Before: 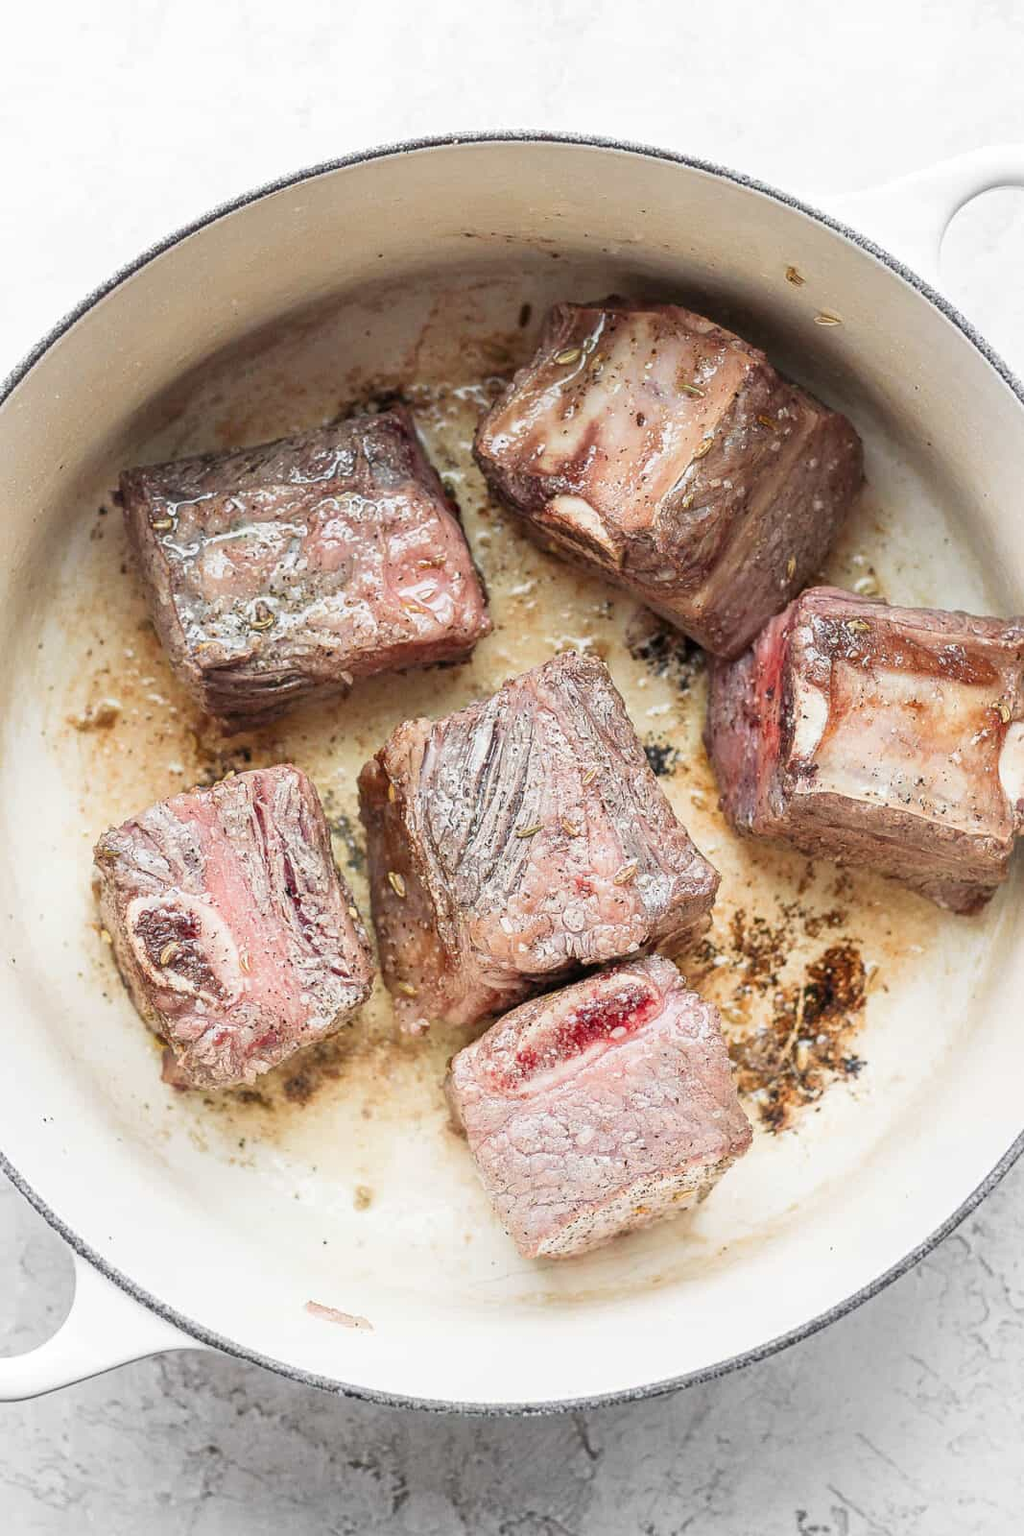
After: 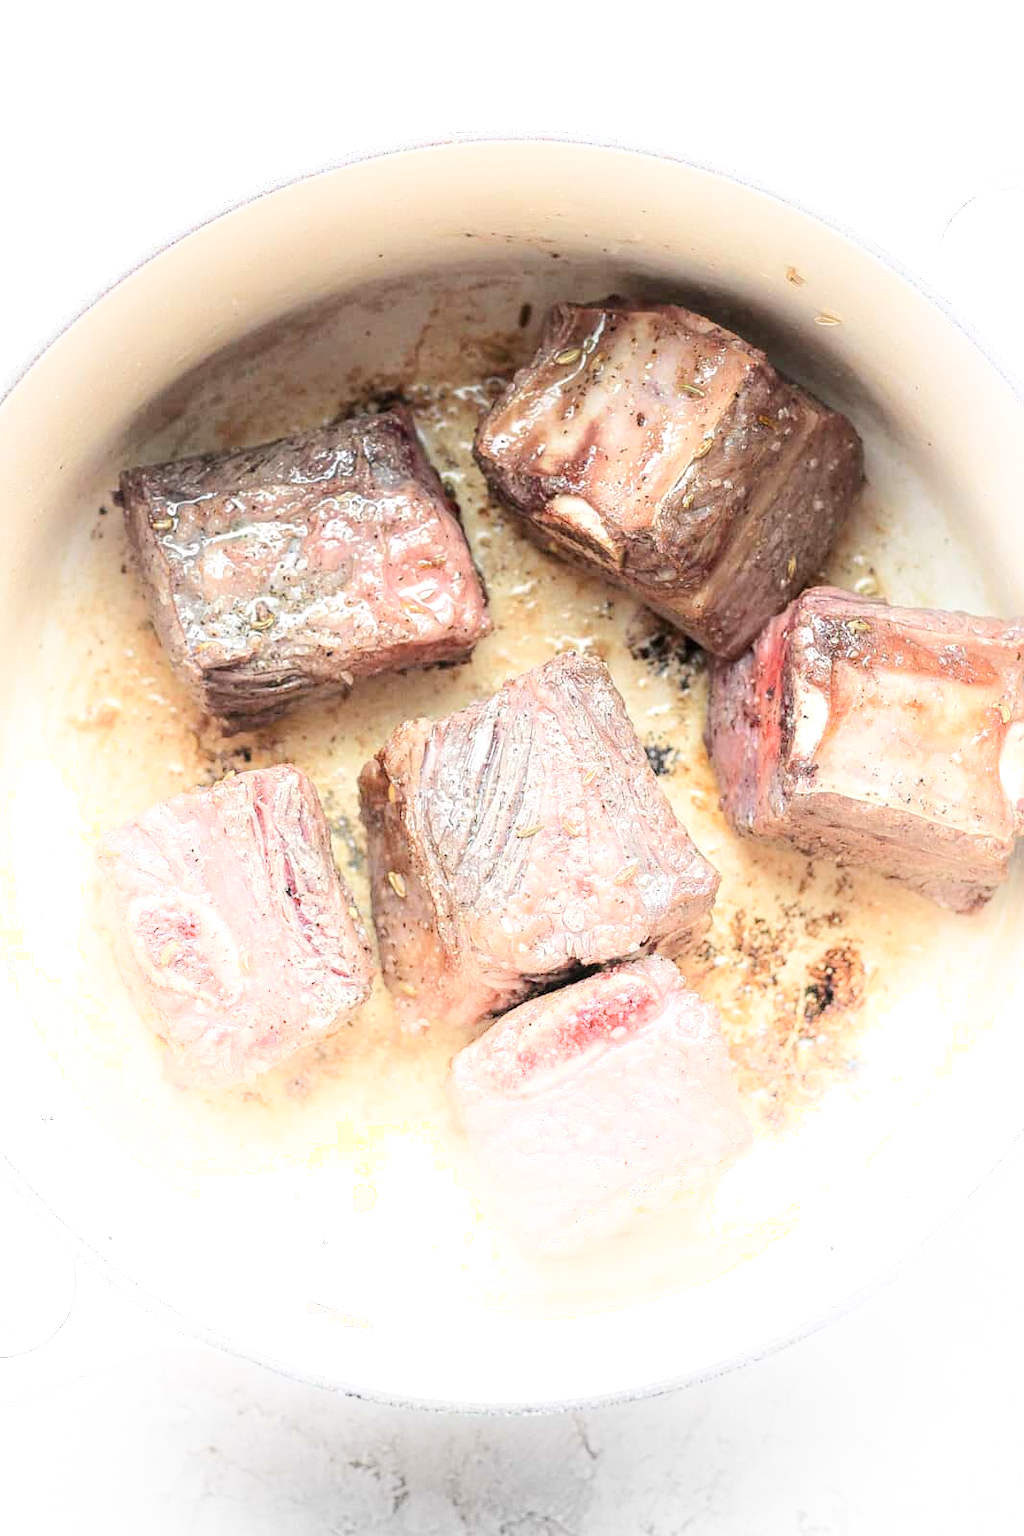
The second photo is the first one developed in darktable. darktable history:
shadows and highlights: shadows -89.85, highlights 88.77, soften with gaussian
exposure: exposure 0.404 EV, compensate highlight preservation false
